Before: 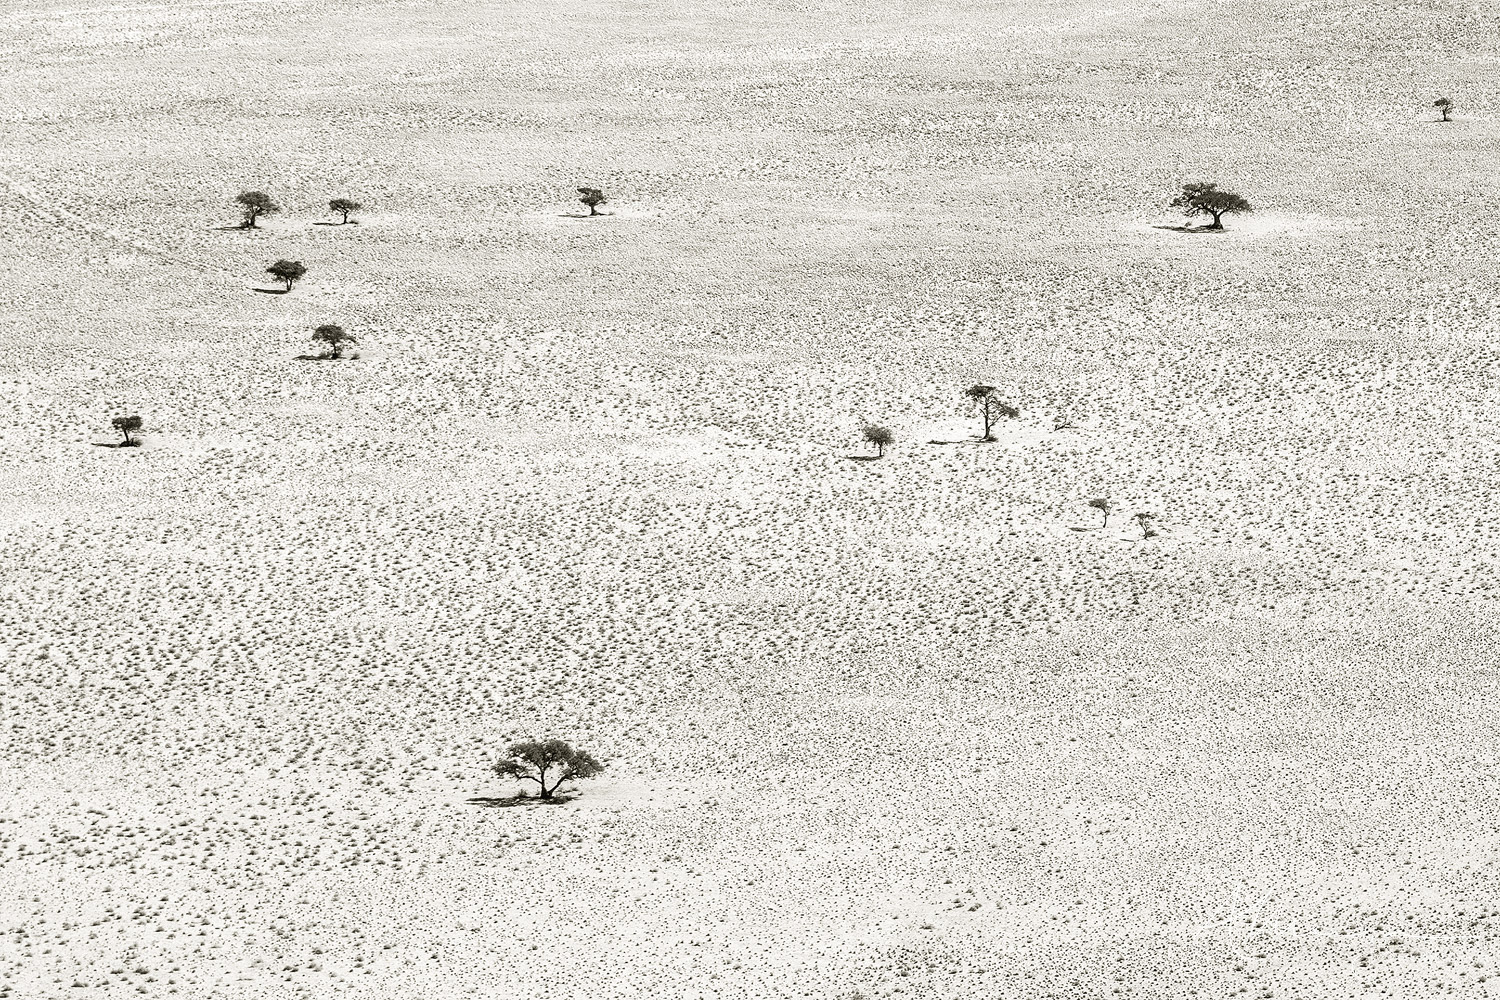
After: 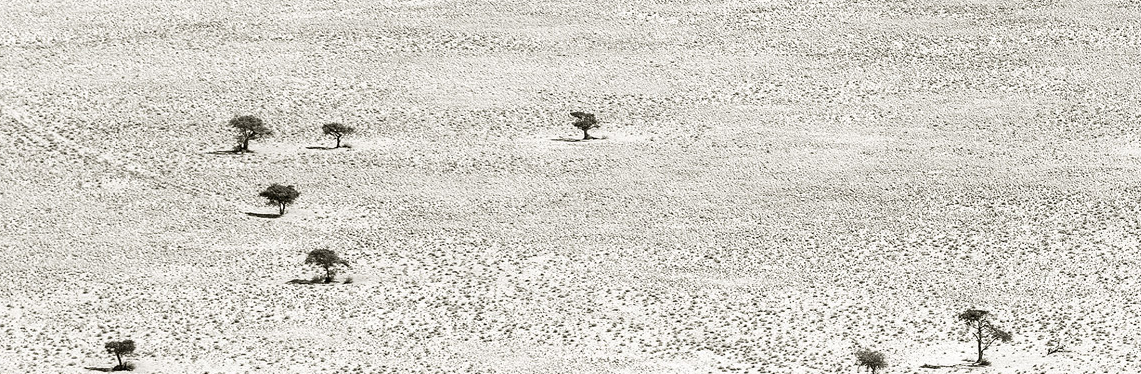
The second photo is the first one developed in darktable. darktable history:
crop: left 0.507%, top 7.629%, right 23.37%, bottom 54.676%
